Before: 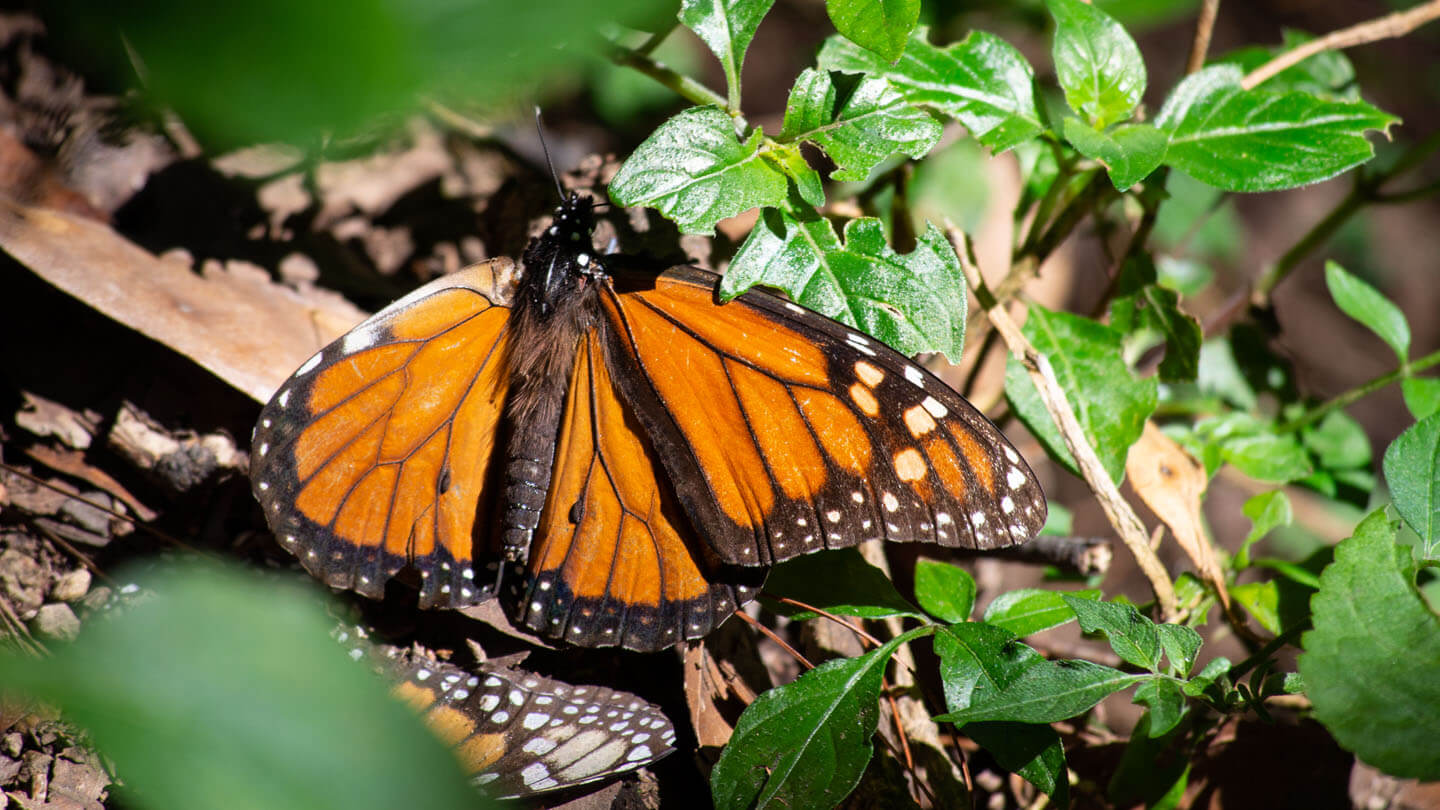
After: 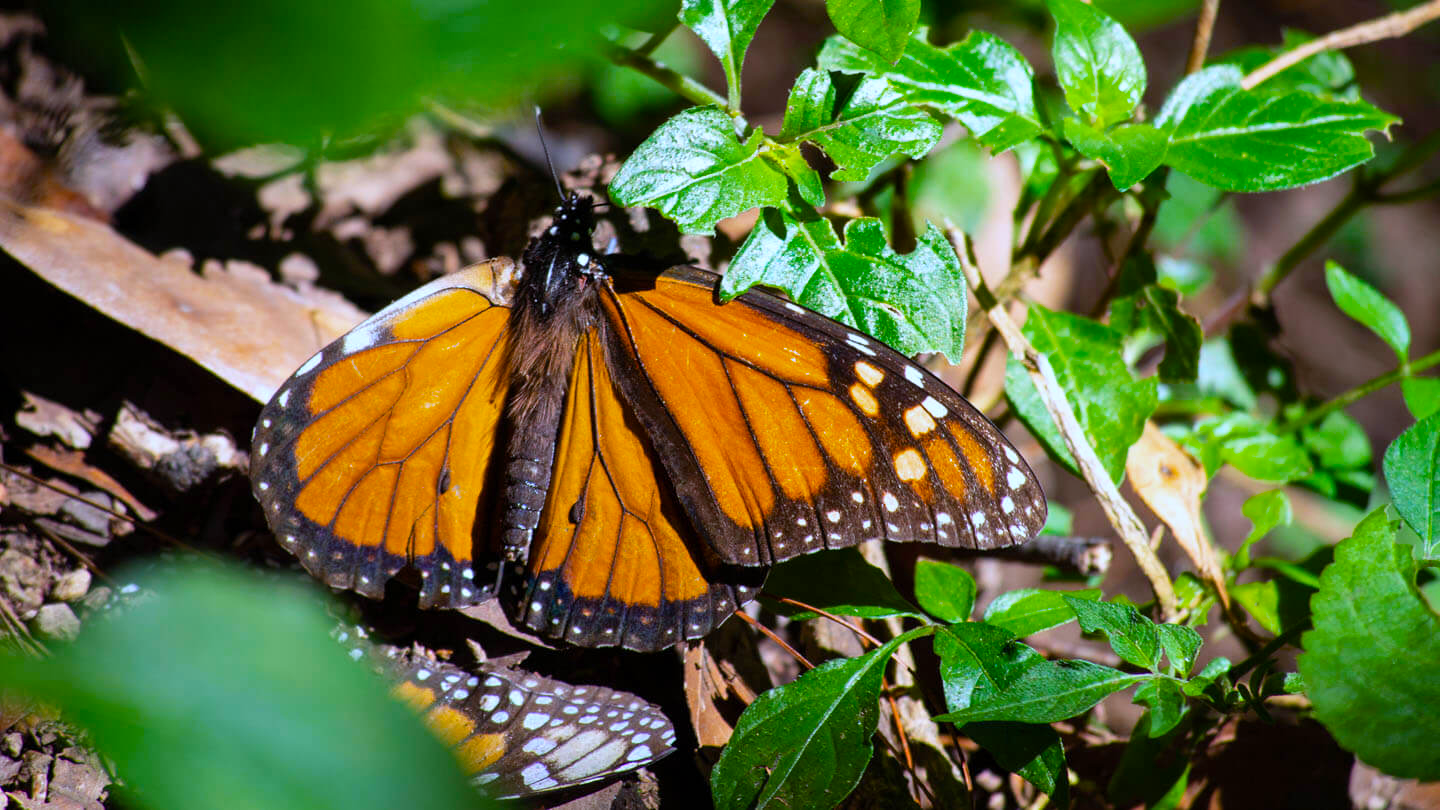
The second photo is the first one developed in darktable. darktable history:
shadows and highlights: radius 125.46, shadows 30.51, highlights -30.51, low approximation 0.01, soften with gaussian
color balance rgb: linear chroma grading › global chroma 15%, perceptual saturation grading › global saturation 30%
white balance: red 0.926, green 1.003, blue 1.133
